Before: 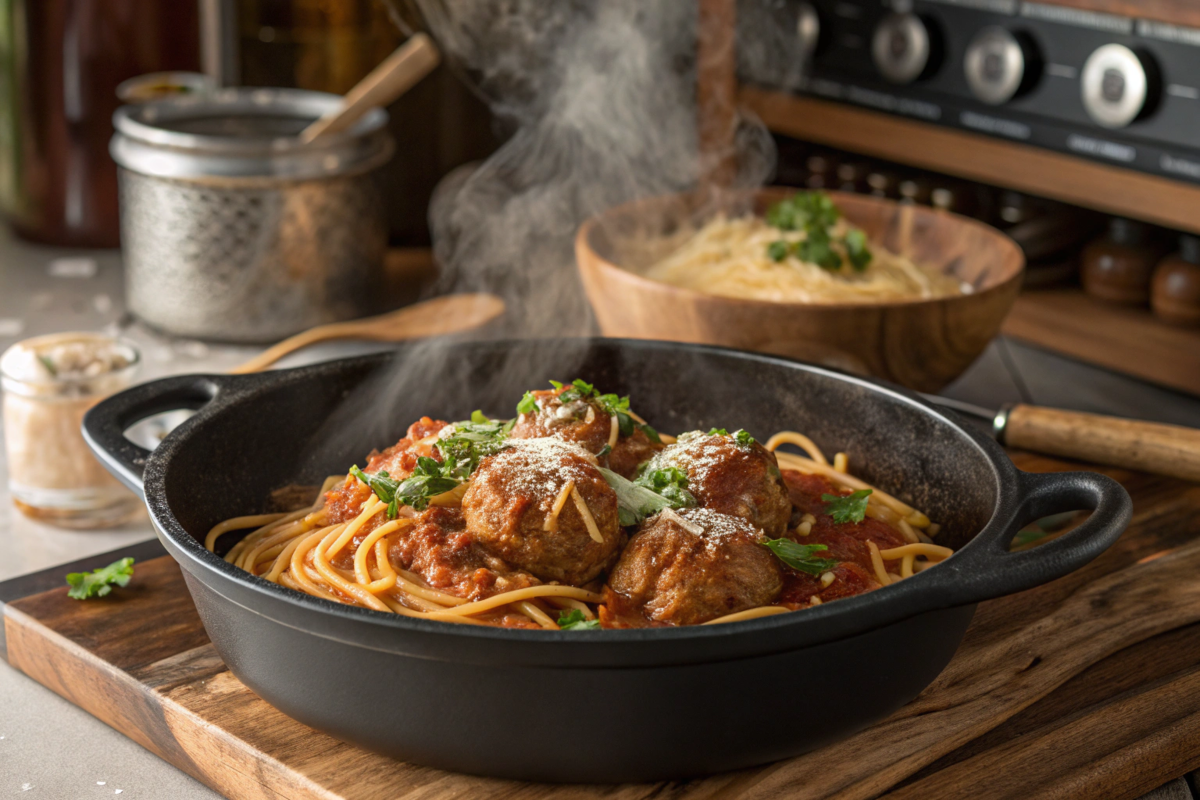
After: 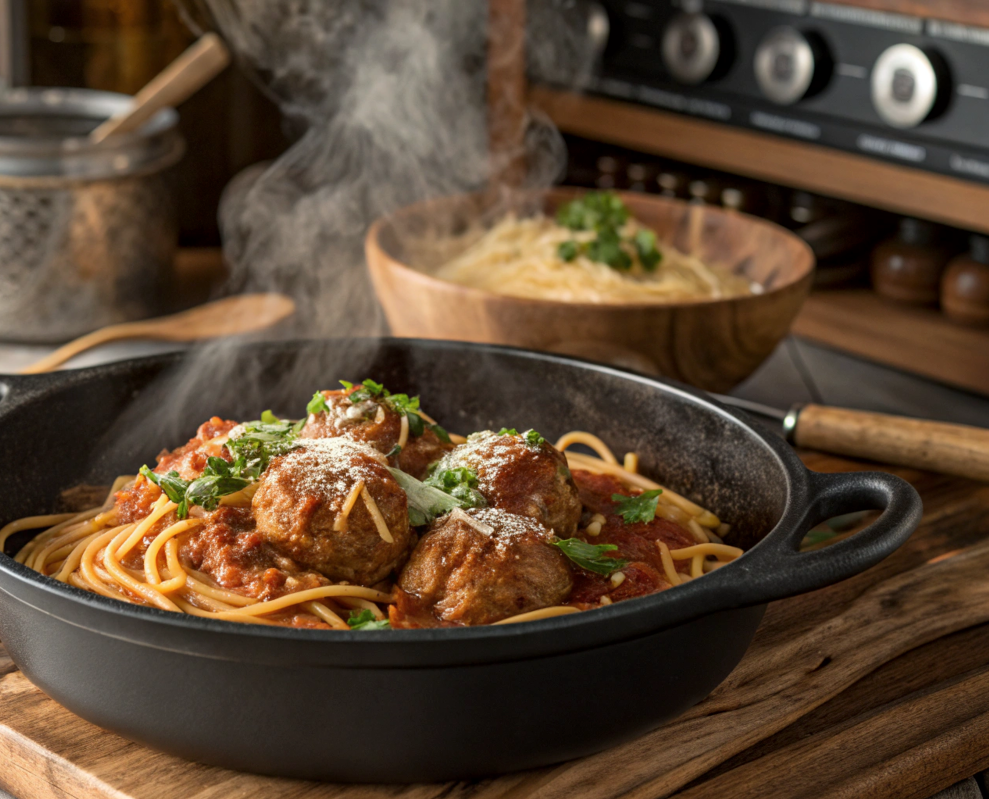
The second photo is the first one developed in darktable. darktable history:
crop: left 17.582%, bottom 0.031%
local contrast: mode bilateral grid, contrast 20, coarseness 50, detail 120%, midtone range 0.2
